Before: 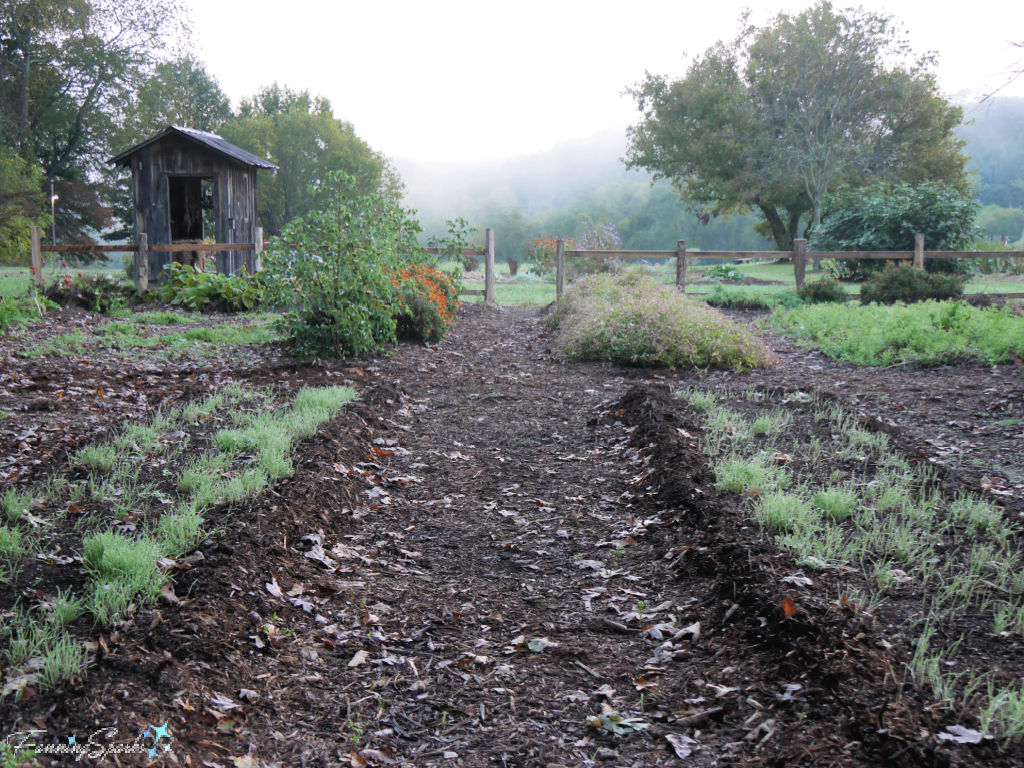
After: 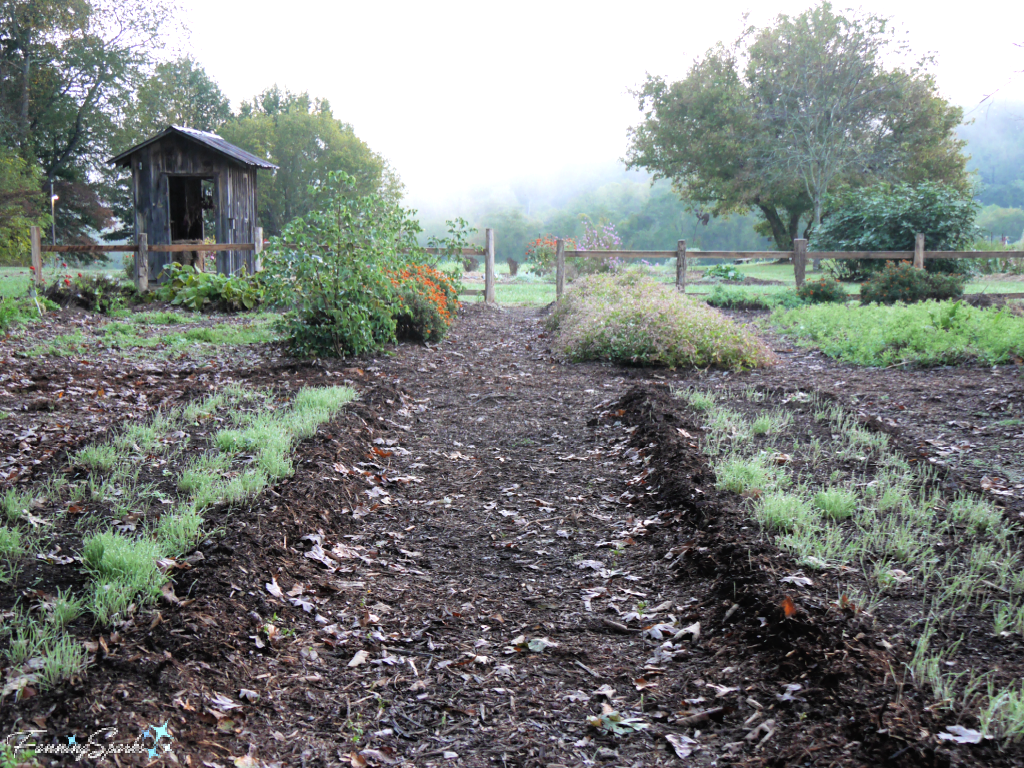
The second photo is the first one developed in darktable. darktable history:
tone equalizer: -8 EV -0.381 EV, -7 EV -0.356 EV, -6 EV -0.366 EV, -5 EV -0.256 EV, -3 EV 0.238 EV, -2 EV 0.325 EV, -1 EV 0.41 EV, +0 EV 0.421 EV
